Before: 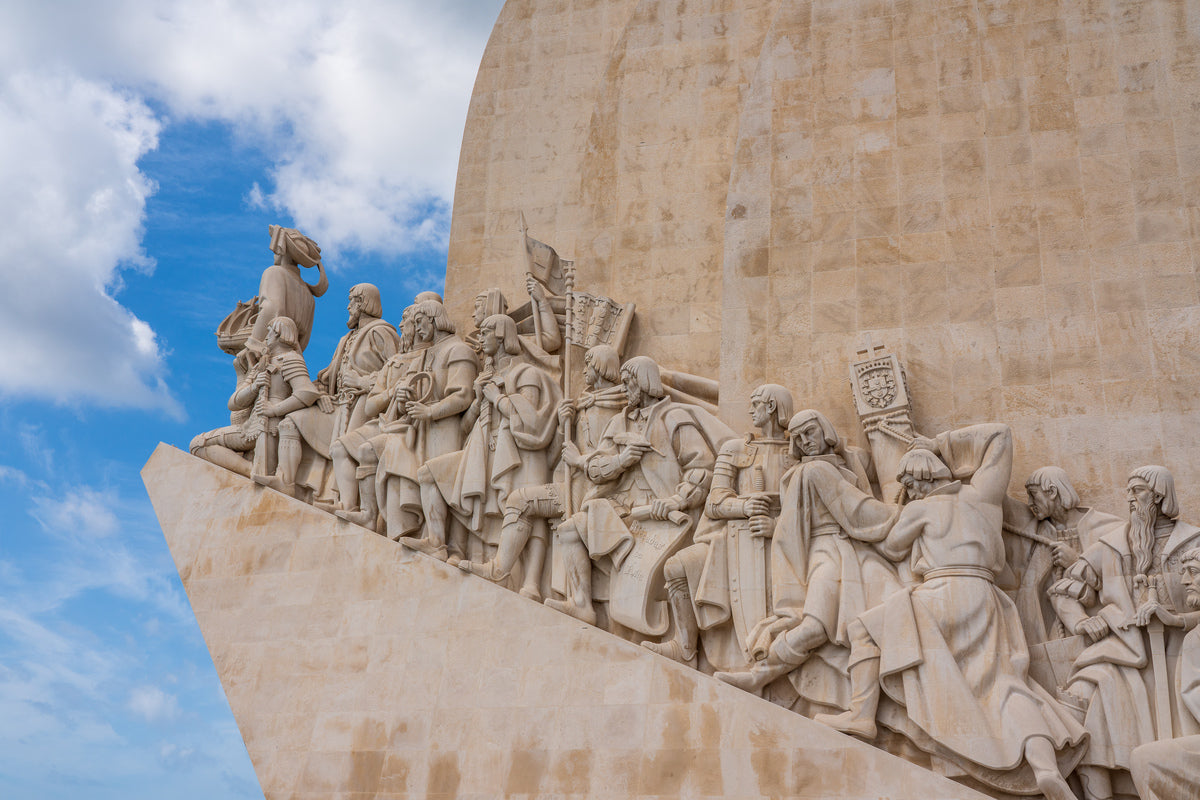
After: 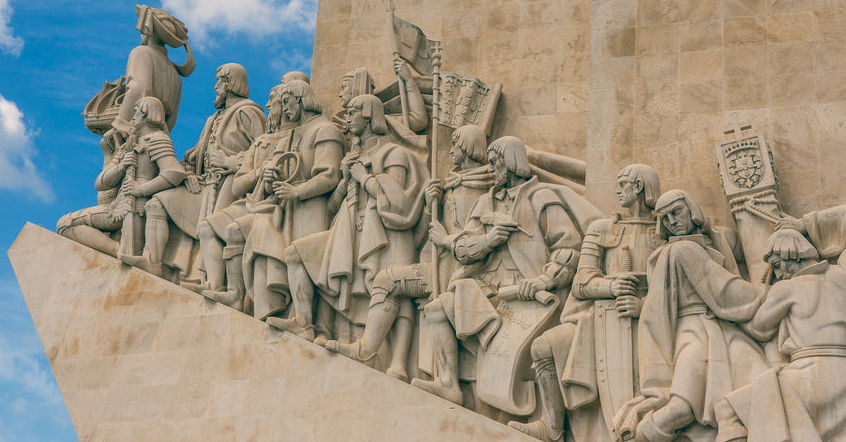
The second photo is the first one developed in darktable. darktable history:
color balance: lift [1.005, 0.99, 1.007, 1.01], gamma [1, 0.979, 1.011, 1.021], gain [0.923, 1.098, 1.025, 0.902], input saturation 90.45%, contrast 7.73%, output saturation 105.91%
crop: left 11.123%, top 27.61%, right 18.3%, bottom 17.034%
